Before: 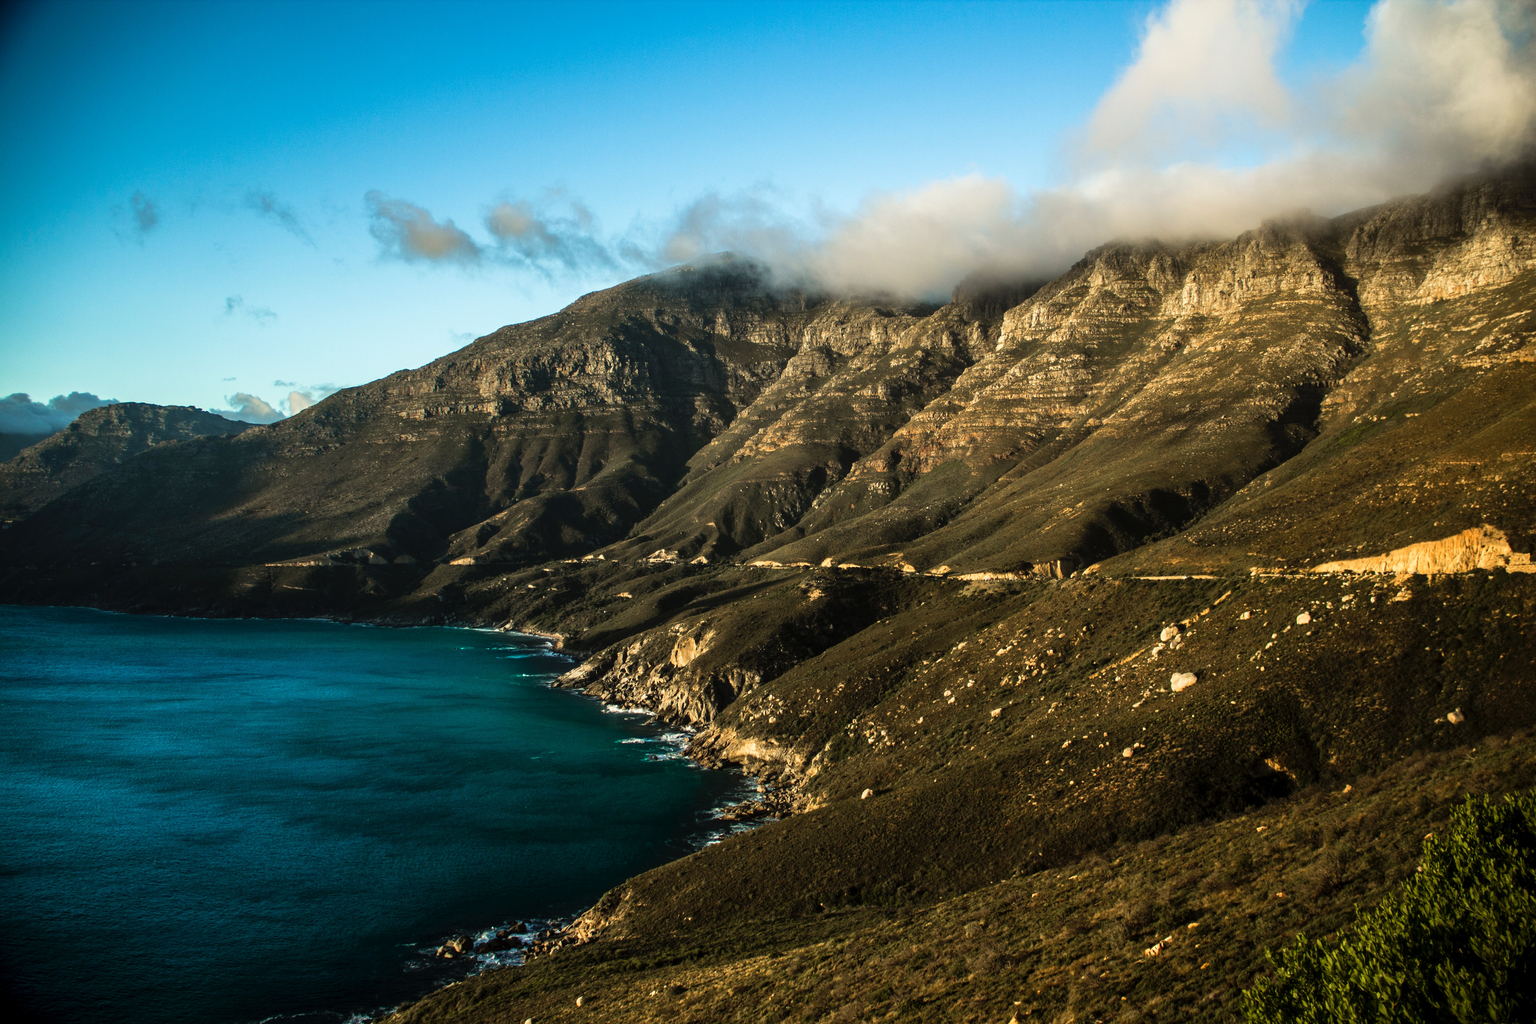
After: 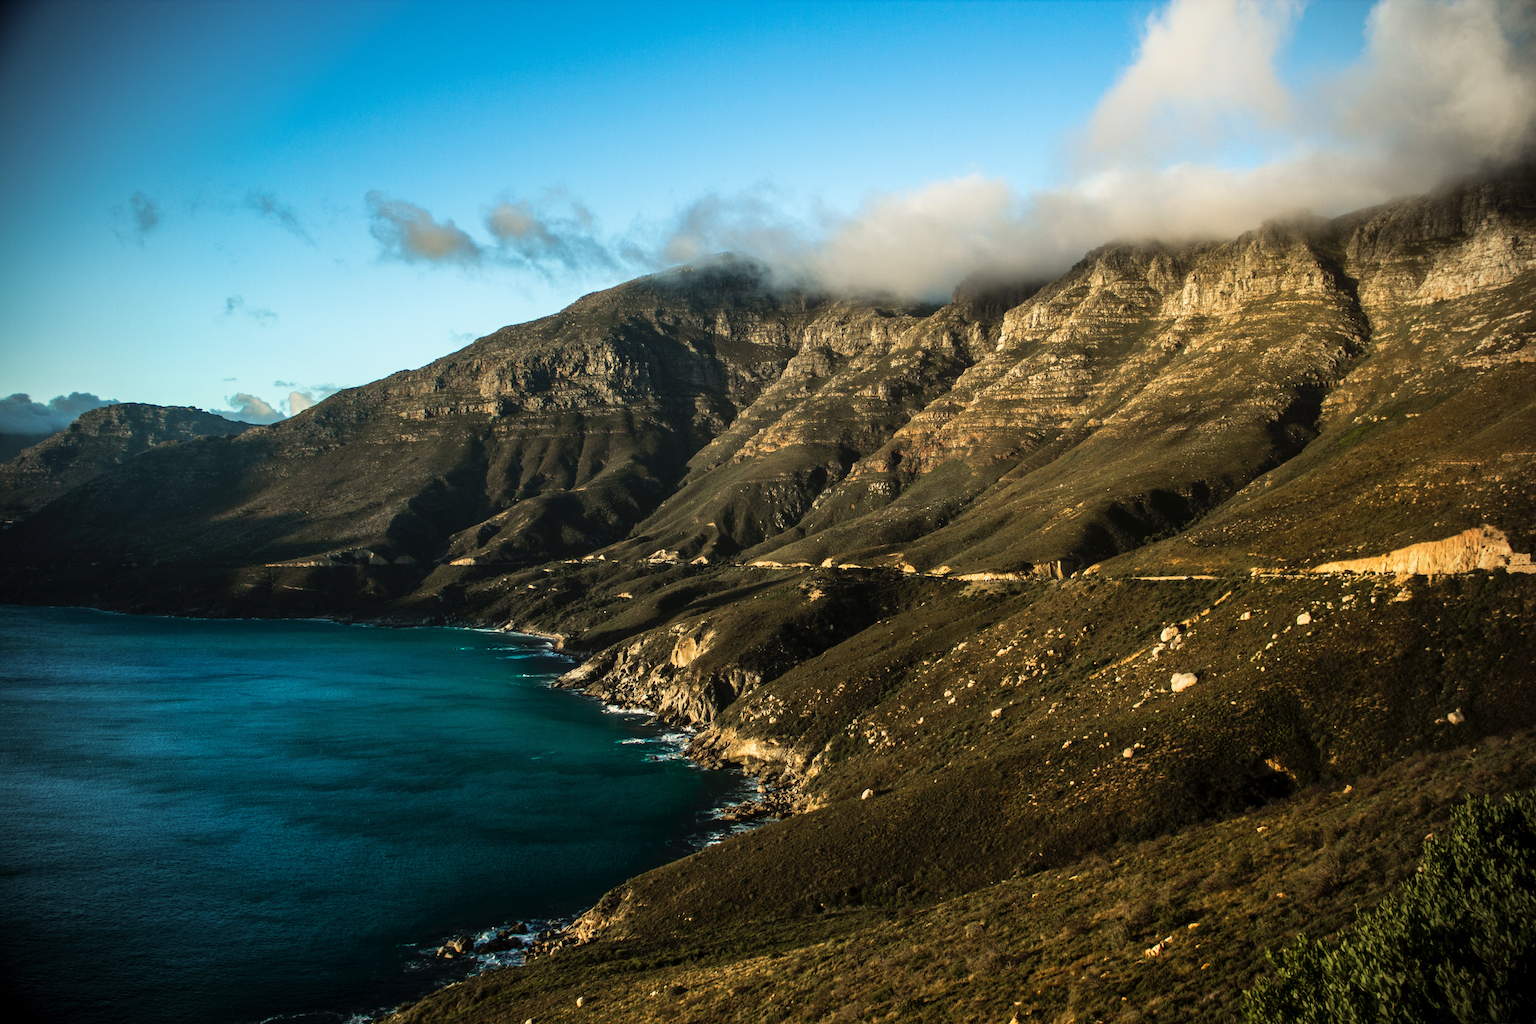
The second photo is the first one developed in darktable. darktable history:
vignetting: fall-off radius 60.72%, brightness -0.474
